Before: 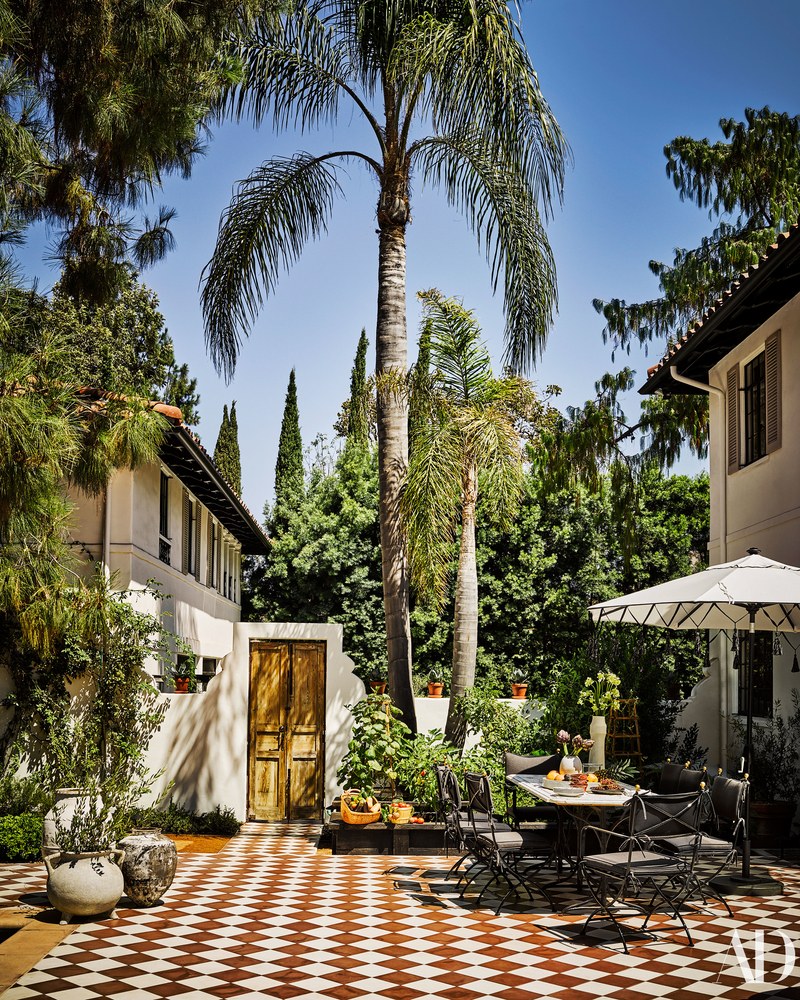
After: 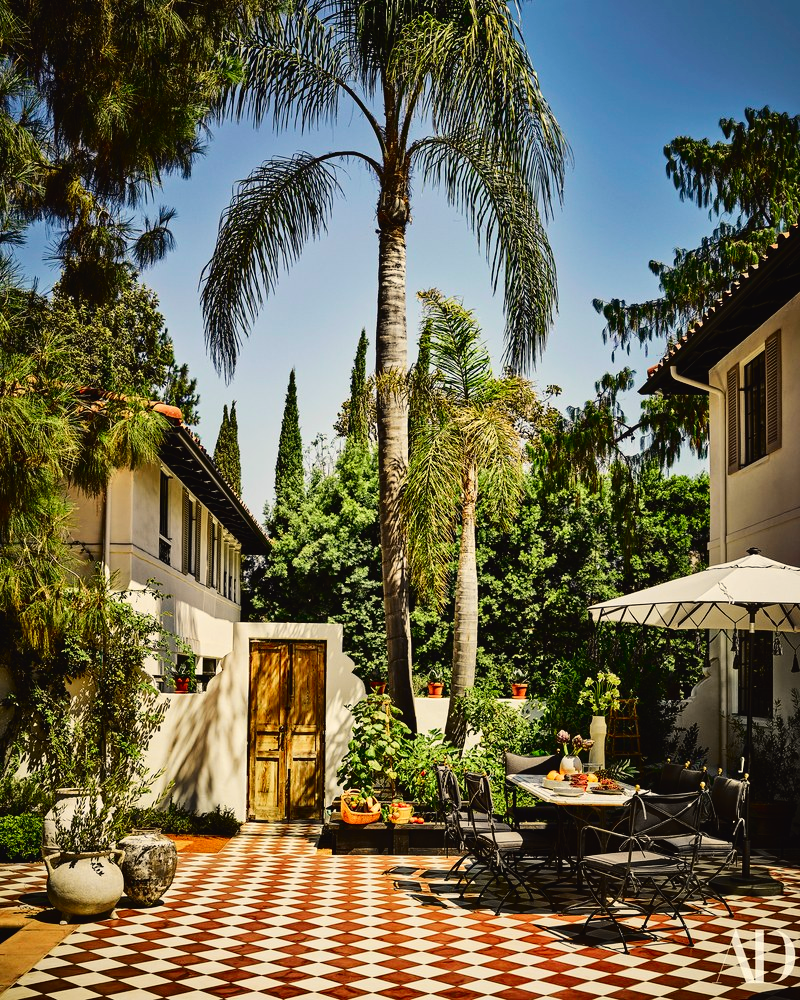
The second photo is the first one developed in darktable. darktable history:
white balance: red 1.029, blue 0.92
tone curve: curves: ch0 [(0, 0.023) (0.132, 0.075) (0.241, 0.178) (0.487, 0.491) (0.782, 0.8) (1, 0.989)]; ch1 [(0, 0) (0.396, 0.369) (0.467, 0.454) (0.498, 0.5) (0.518, 0.517) (0.57, 0.586) (0.619, 0.663) (0.692, 0.744) (1, 1)]; ch2 [(0, 0) (0.427, 0.416) (0.483, 0.481) (0.503, 0.503) (0.526, 0.527) (0.563, 0.573) (0.632, 0.667) (0.705, 0.737) (0.985, 0.966)], color space Lab, independent channels
